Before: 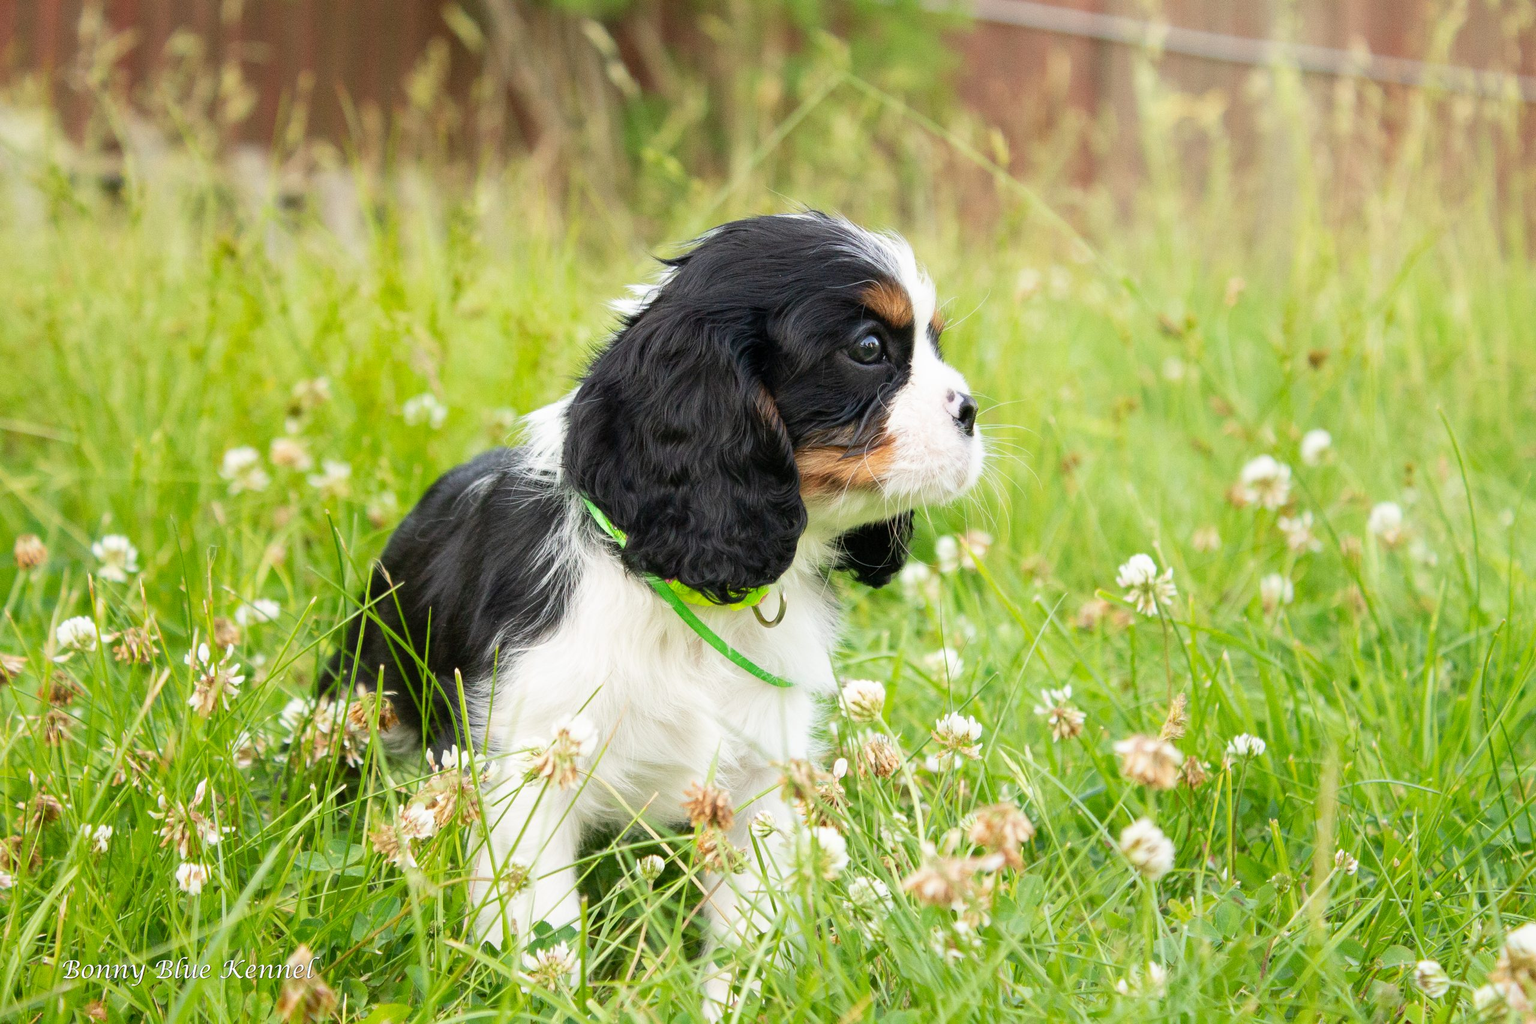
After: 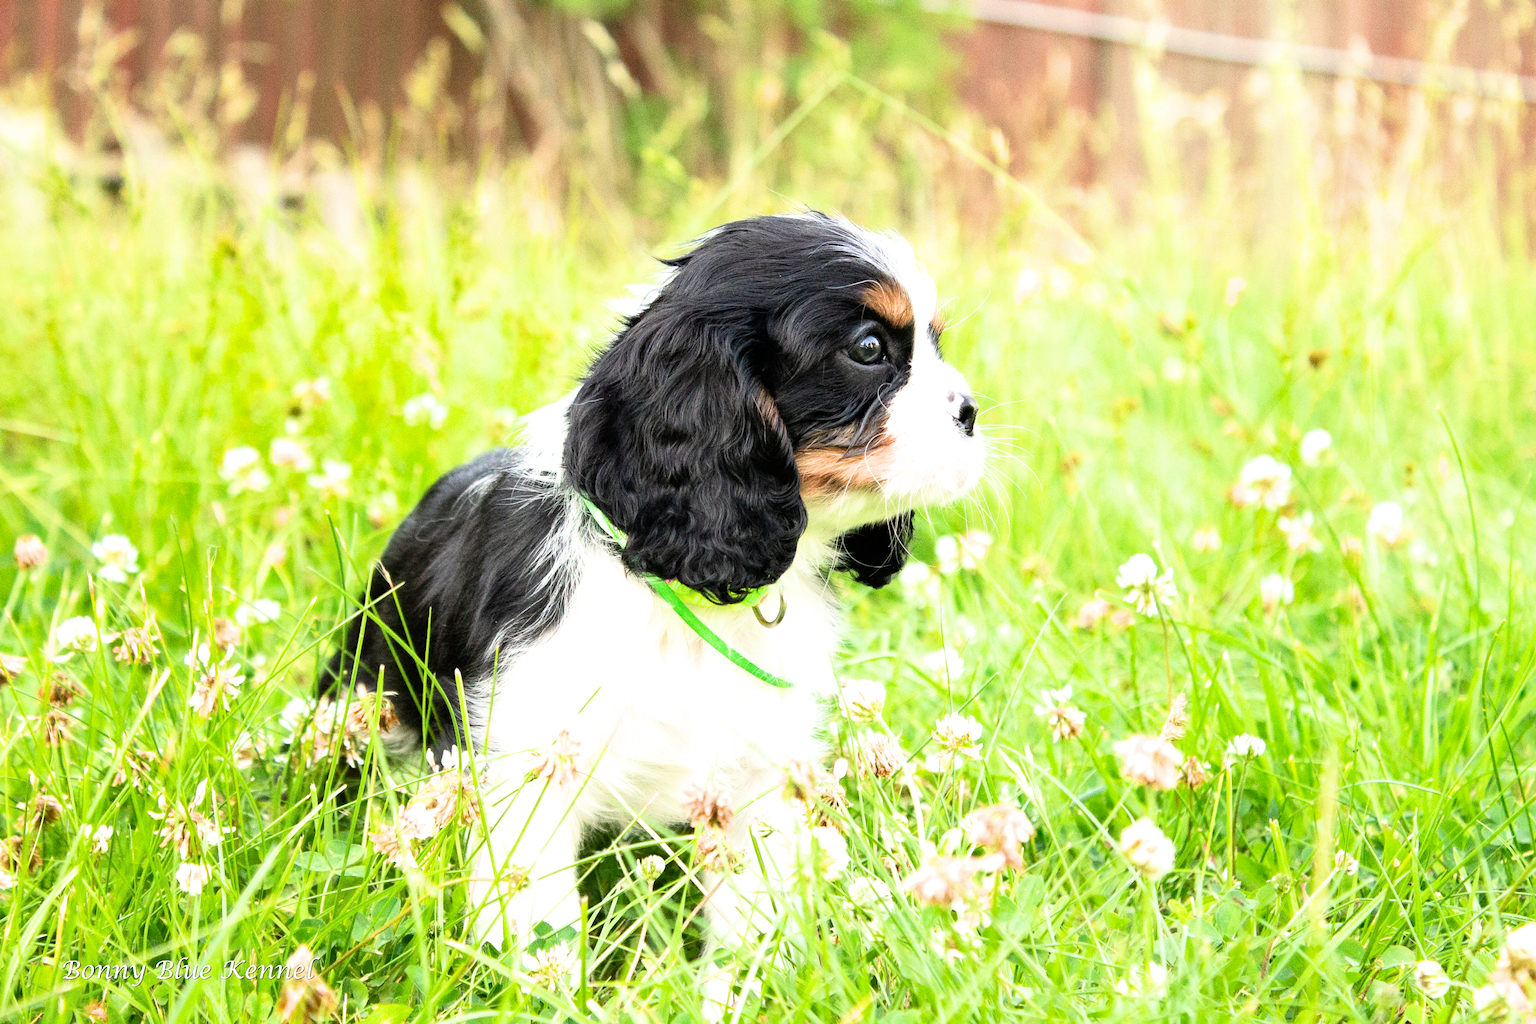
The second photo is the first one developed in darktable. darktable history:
shadows and highlights: radius 127.23, shadows 30.31, highlights -30.52, low approximation 0.01, soften with gaussian
filmic rgb: black relative exposure -8.11 EV, white relative exposure 3.01 EV, hardness 5.39, contrast 1.246
exposure: black level correction 0, exposure 1.001 EV, compensate highlight preservation false
